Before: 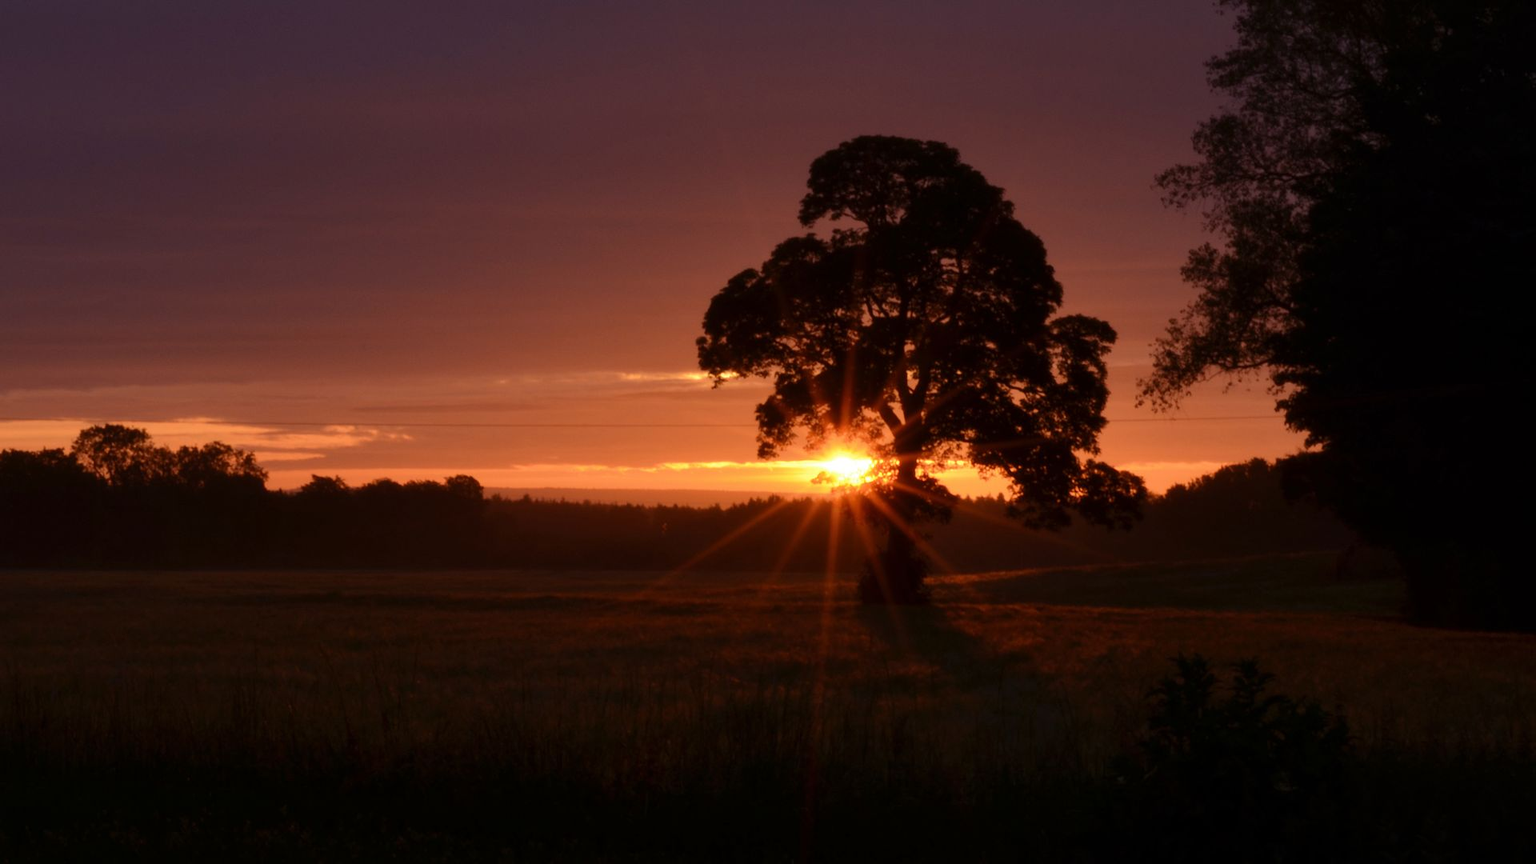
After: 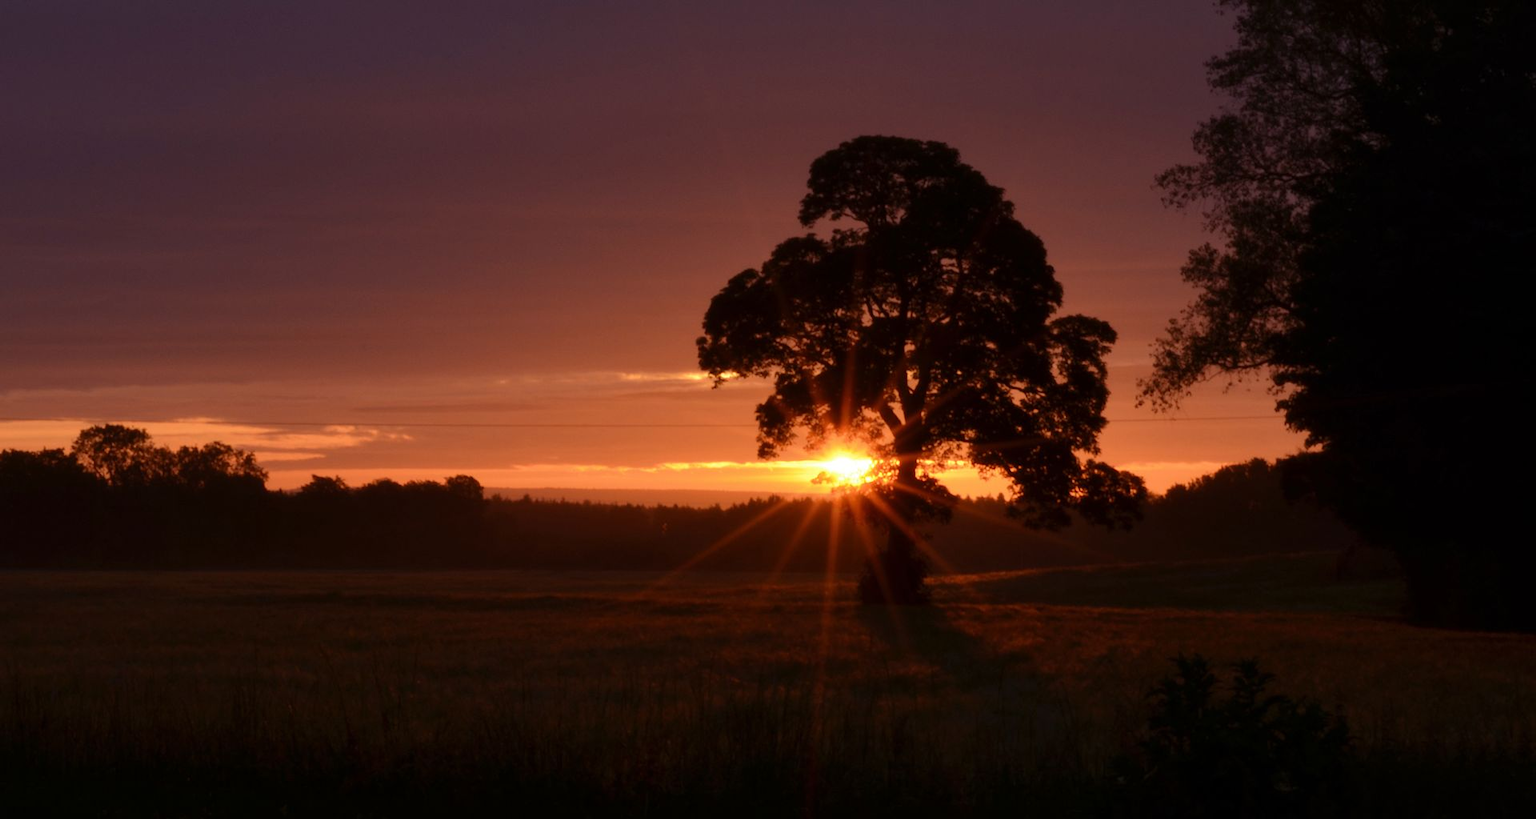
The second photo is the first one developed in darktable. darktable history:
crop and rotate: top 0.006%, bottom 5.112%
